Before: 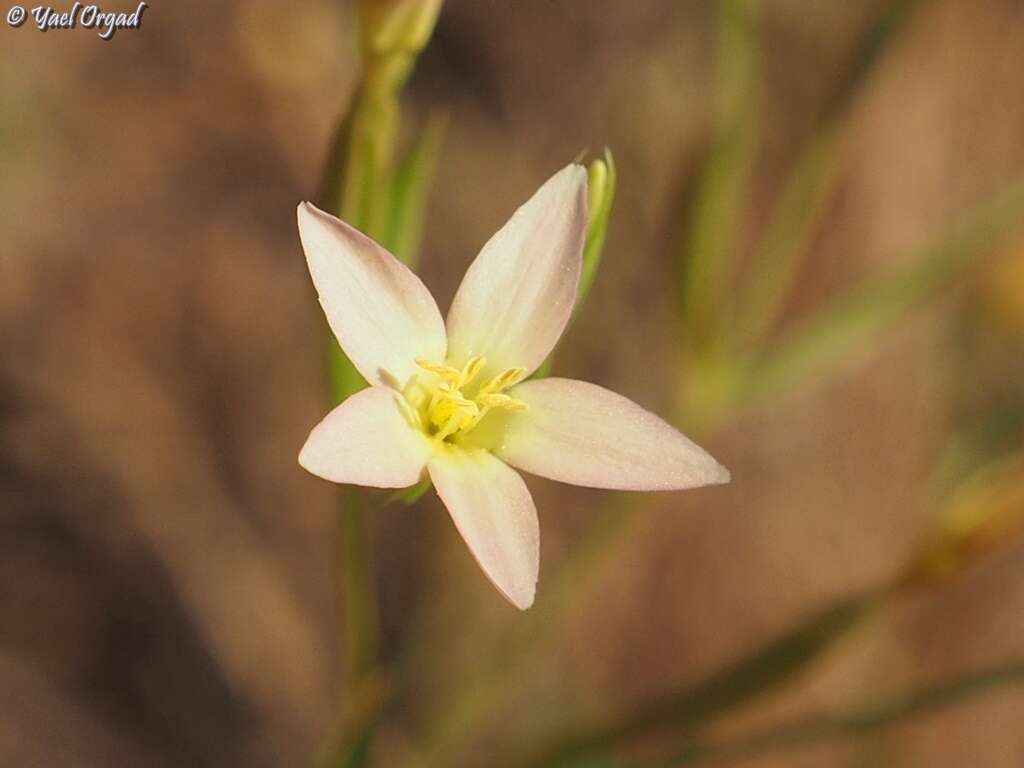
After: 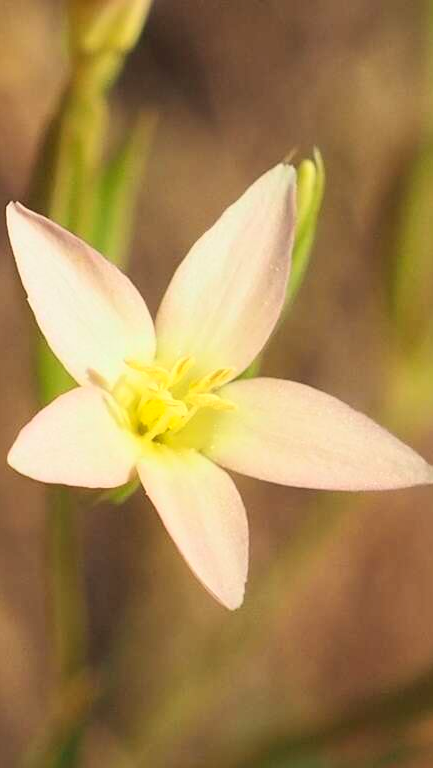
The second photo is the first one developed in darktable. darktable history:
crop: left 28.468%, right 29.184%
contrast brightness saturation: contrast 0.197, brightness 0.147, saturation 0.145
